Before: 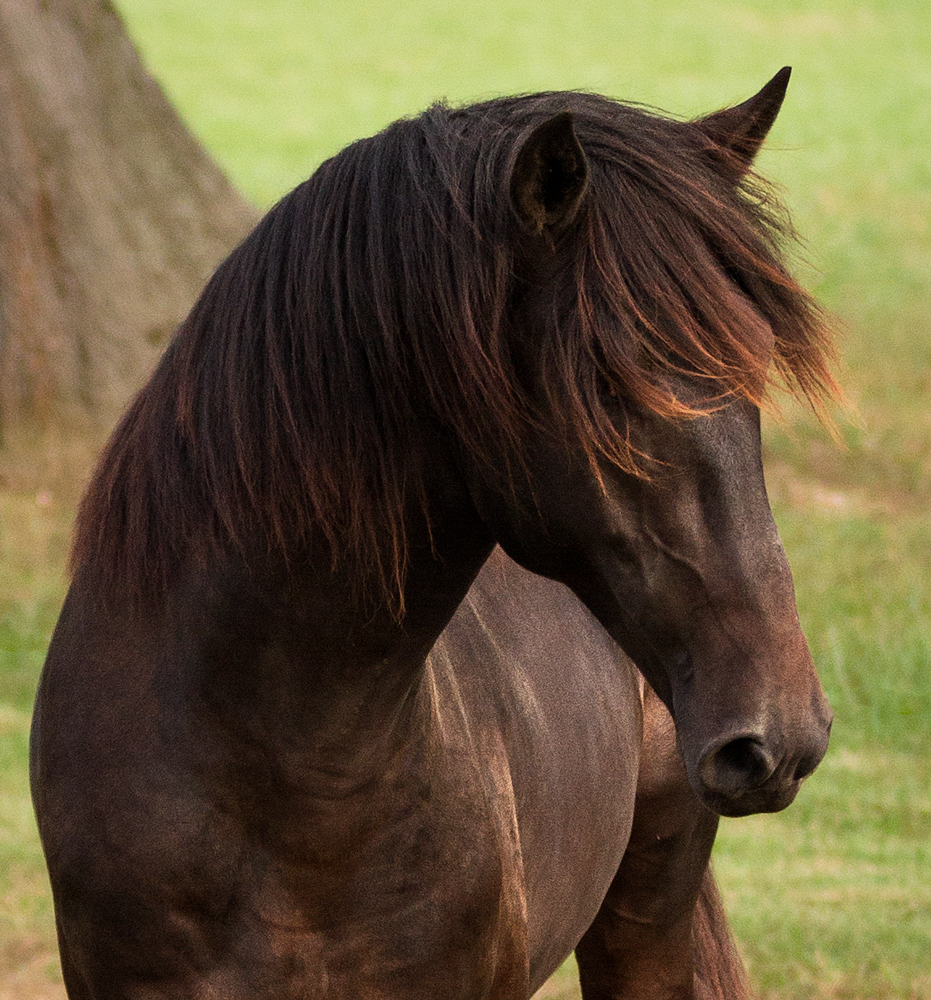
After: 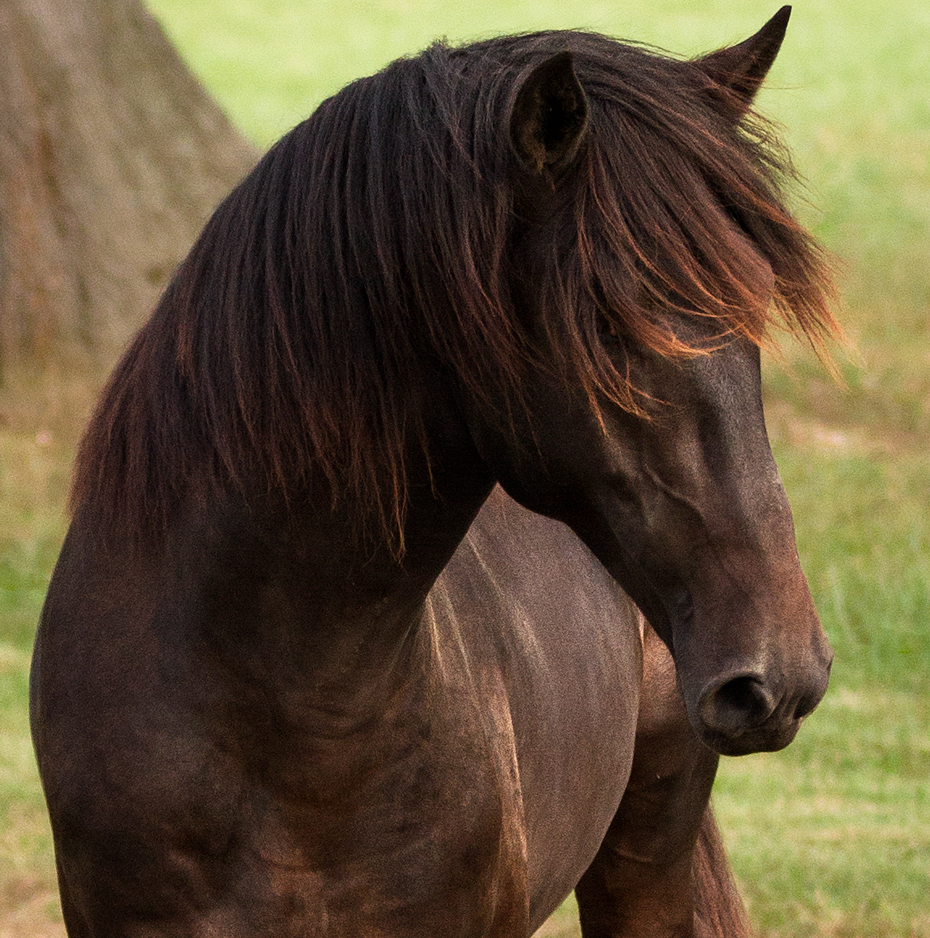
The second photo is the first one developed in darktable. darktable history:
shadows and highlights: shadows 1.78, highlights 41.36, highlights color adjustment 0.606%
crop and rotate: top 6.125%
tone equalizer: mask exposure compensation -0.489 EV
